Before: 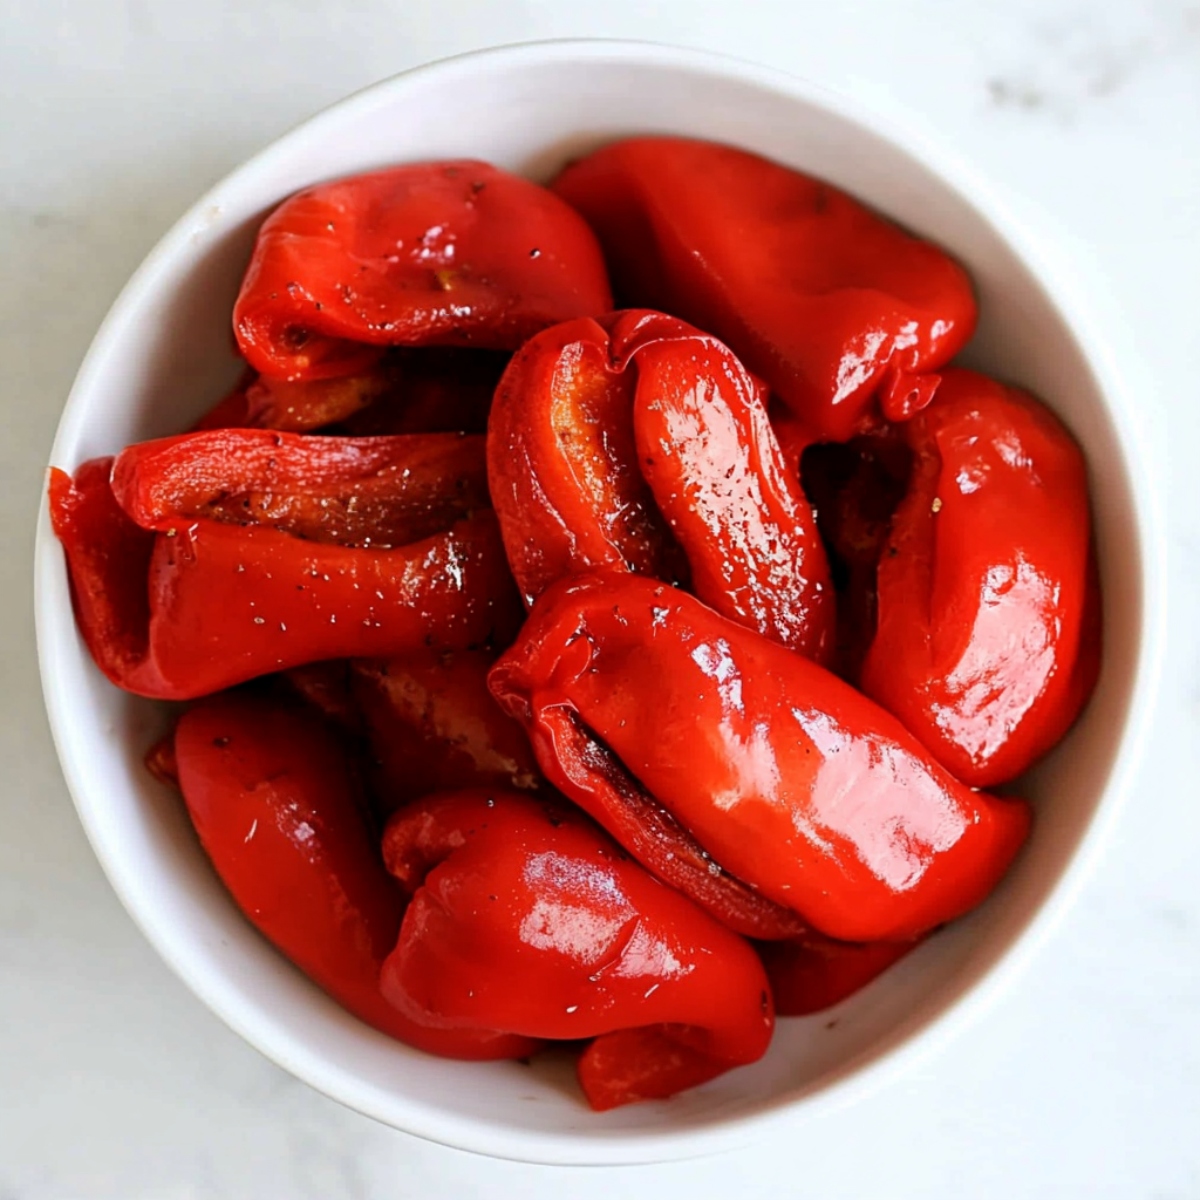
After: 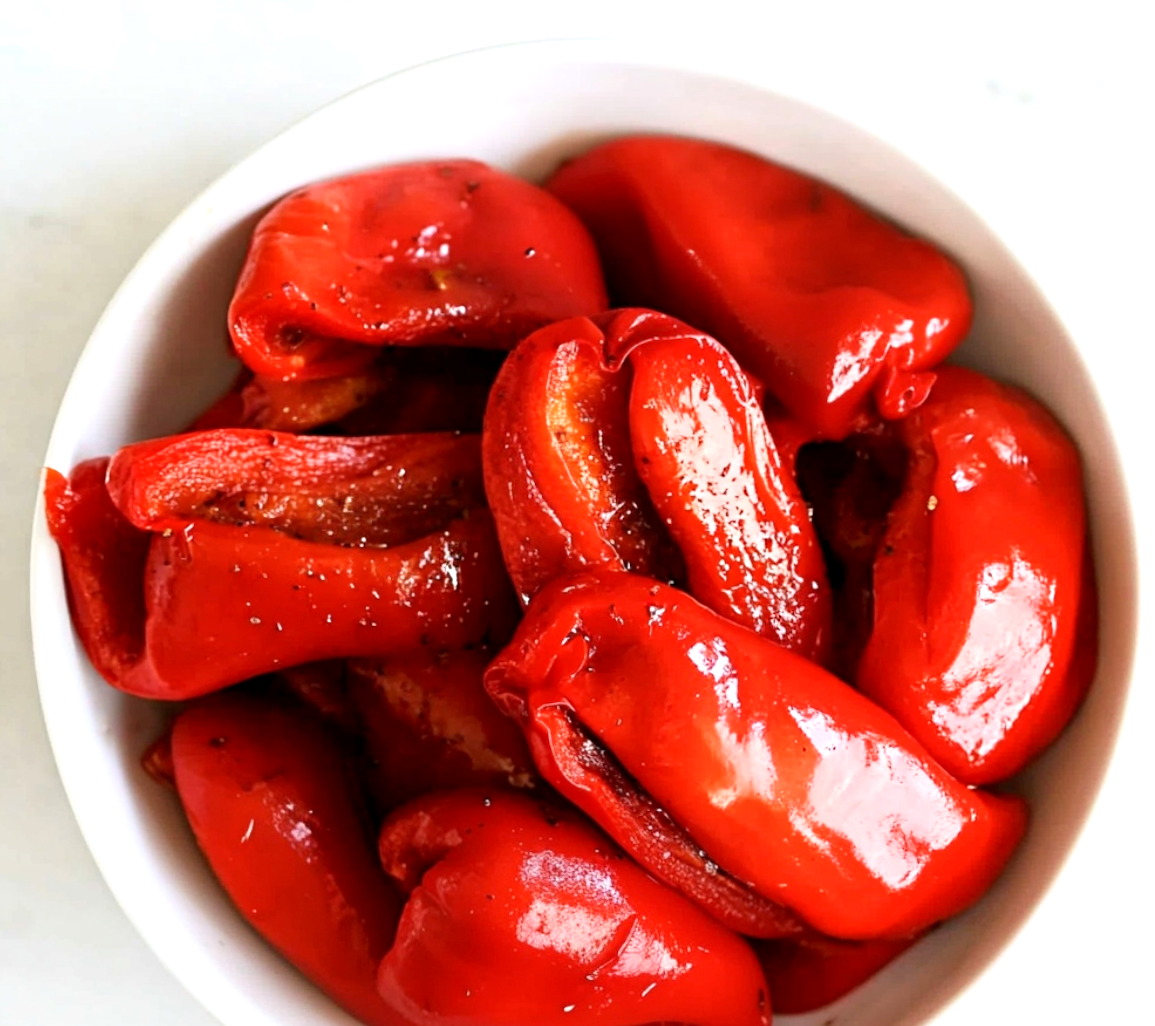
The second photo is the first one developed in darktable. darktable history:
crop and rotate: angle 0.178°, left 0.256%, right 3.167%, bottom 14.157%
shadows and highlights: shadows -0.708, highlights 38.57
exposure: black level correction 0.001, exposure 0.499 EV, compensate exposure bias true, compensate highlight preservation false
